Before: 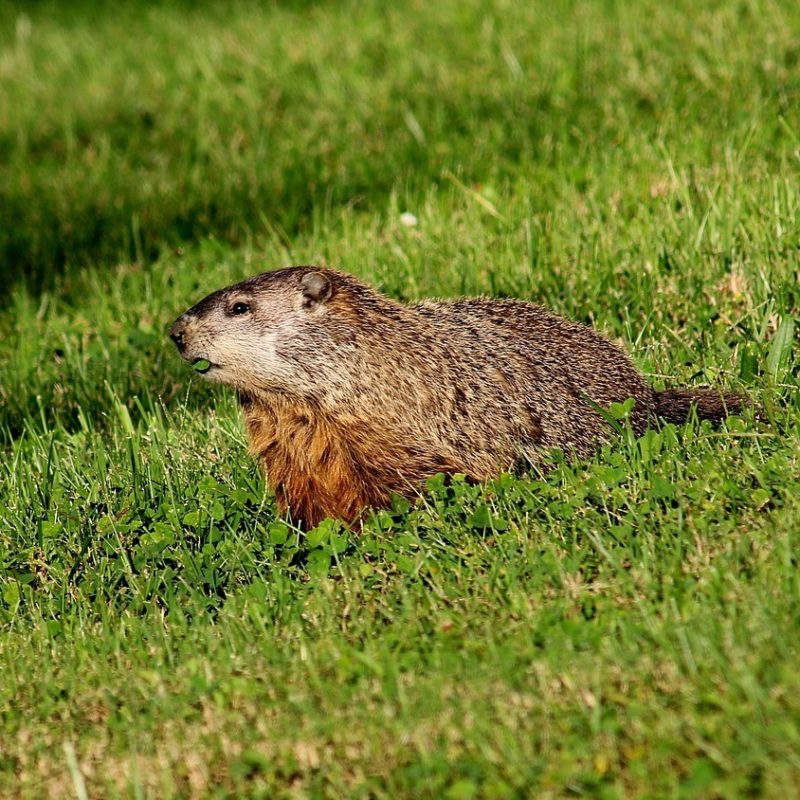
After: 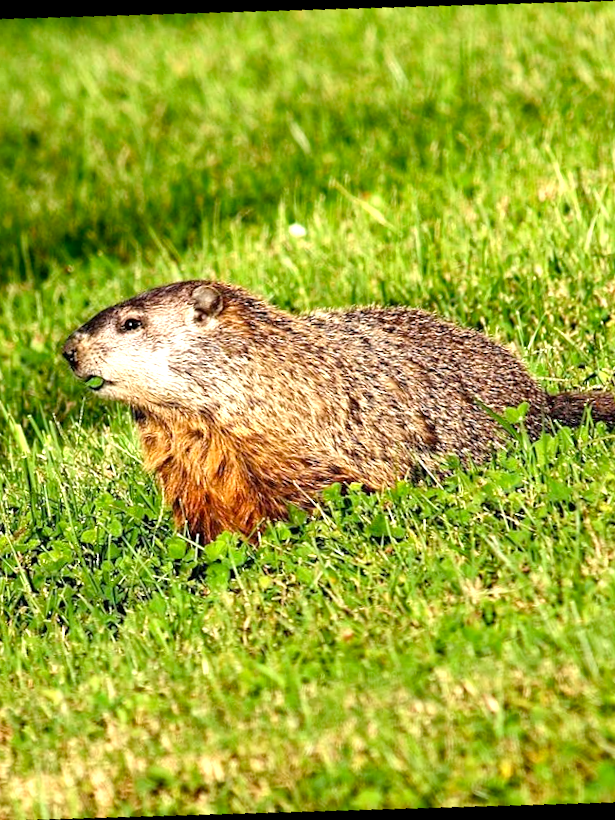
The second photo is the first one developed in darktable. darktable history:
rotate and perspective: rotation -4.98°, automatic cropping off
local contrast: highlights 100%, shadows 100%, detail 120%, midtone range 0.2
color balance rgb: linear chroma grading › shadows 19.44%, linear chroma grading › highlights 3.42%, linear chroma grading › mid-tones 10.16%
crop and rotate: angle -3.27°, left 14.277%, top 0.028%, right 10.766%, bottom 0.028%
exposure: exposure 1 EV, compensate highlight preservation false
